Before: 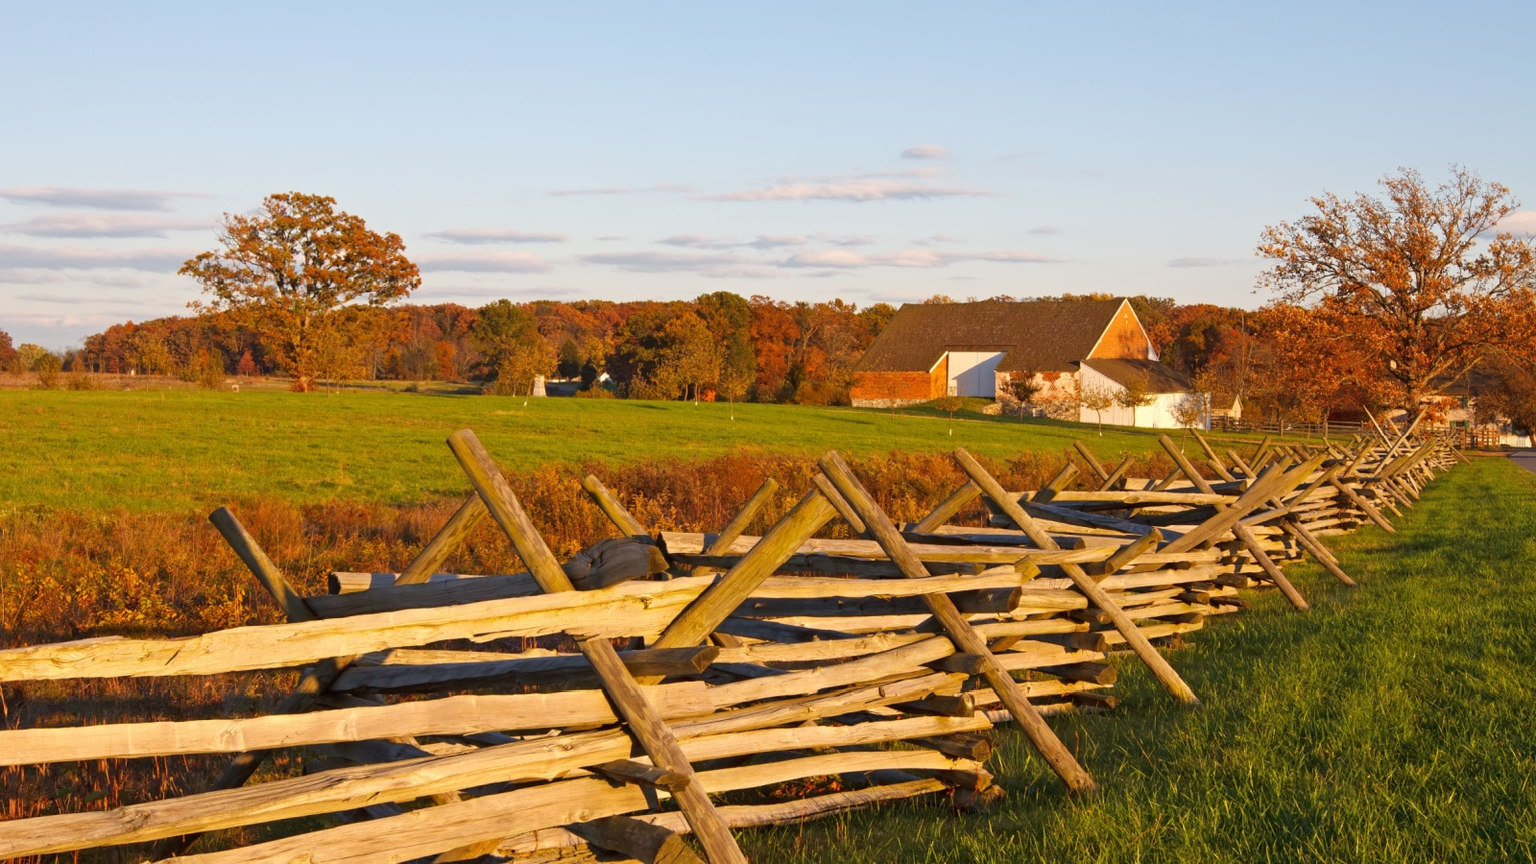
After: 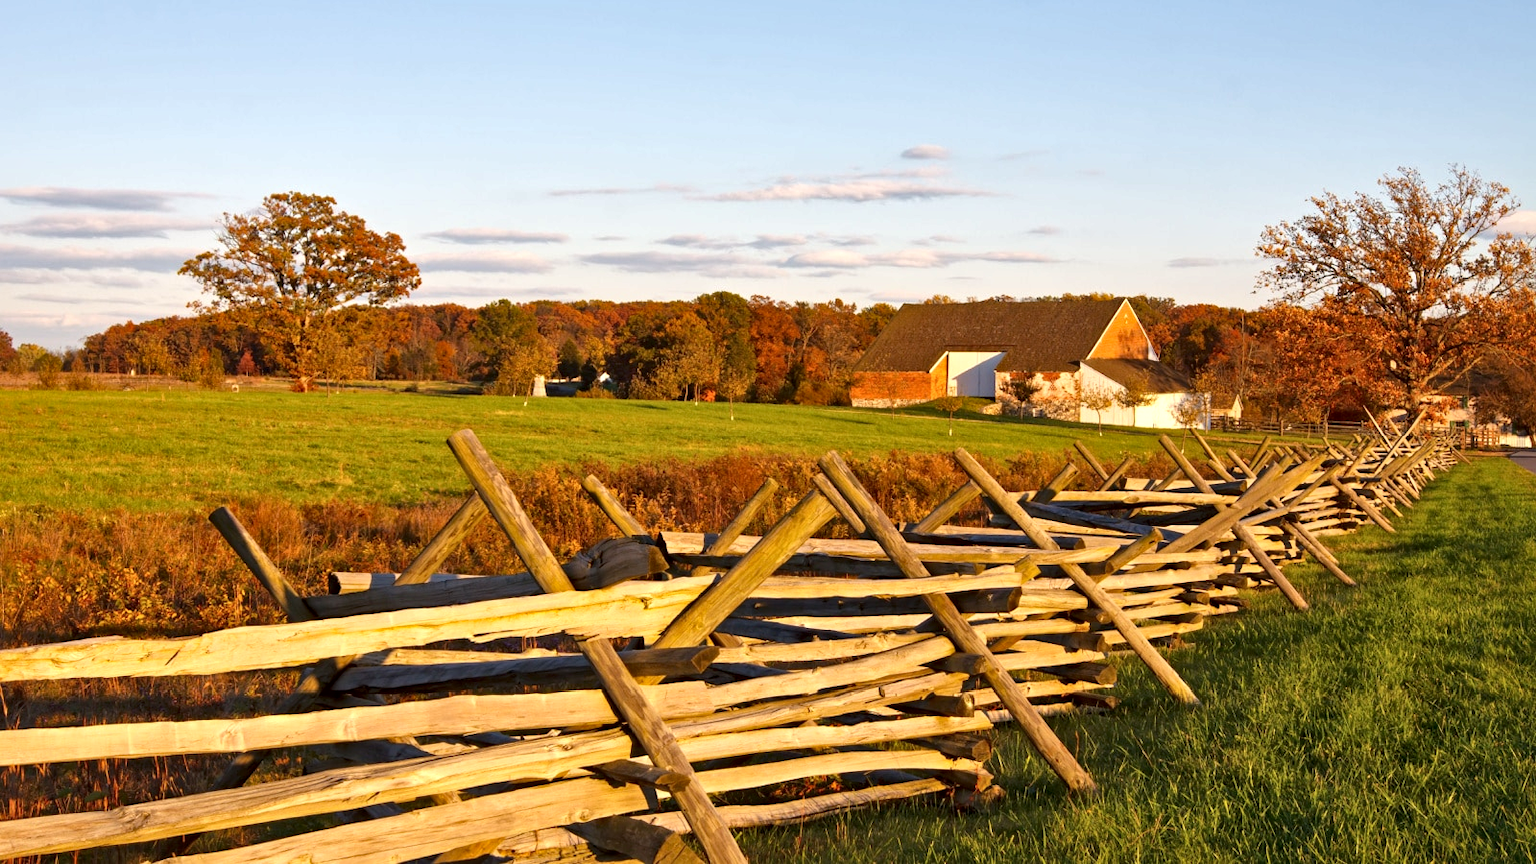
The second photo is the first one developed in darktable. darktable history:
haze removal: compatibility mode true, adaptive false
exposure: black level correction 0, exposure 0.199 EV, compensate exposure bias true, compensate highlight preservation false
local contrast: mode bilateral grid, contrast 24, coarseness 61, detail 152%, midtone range 0.2
